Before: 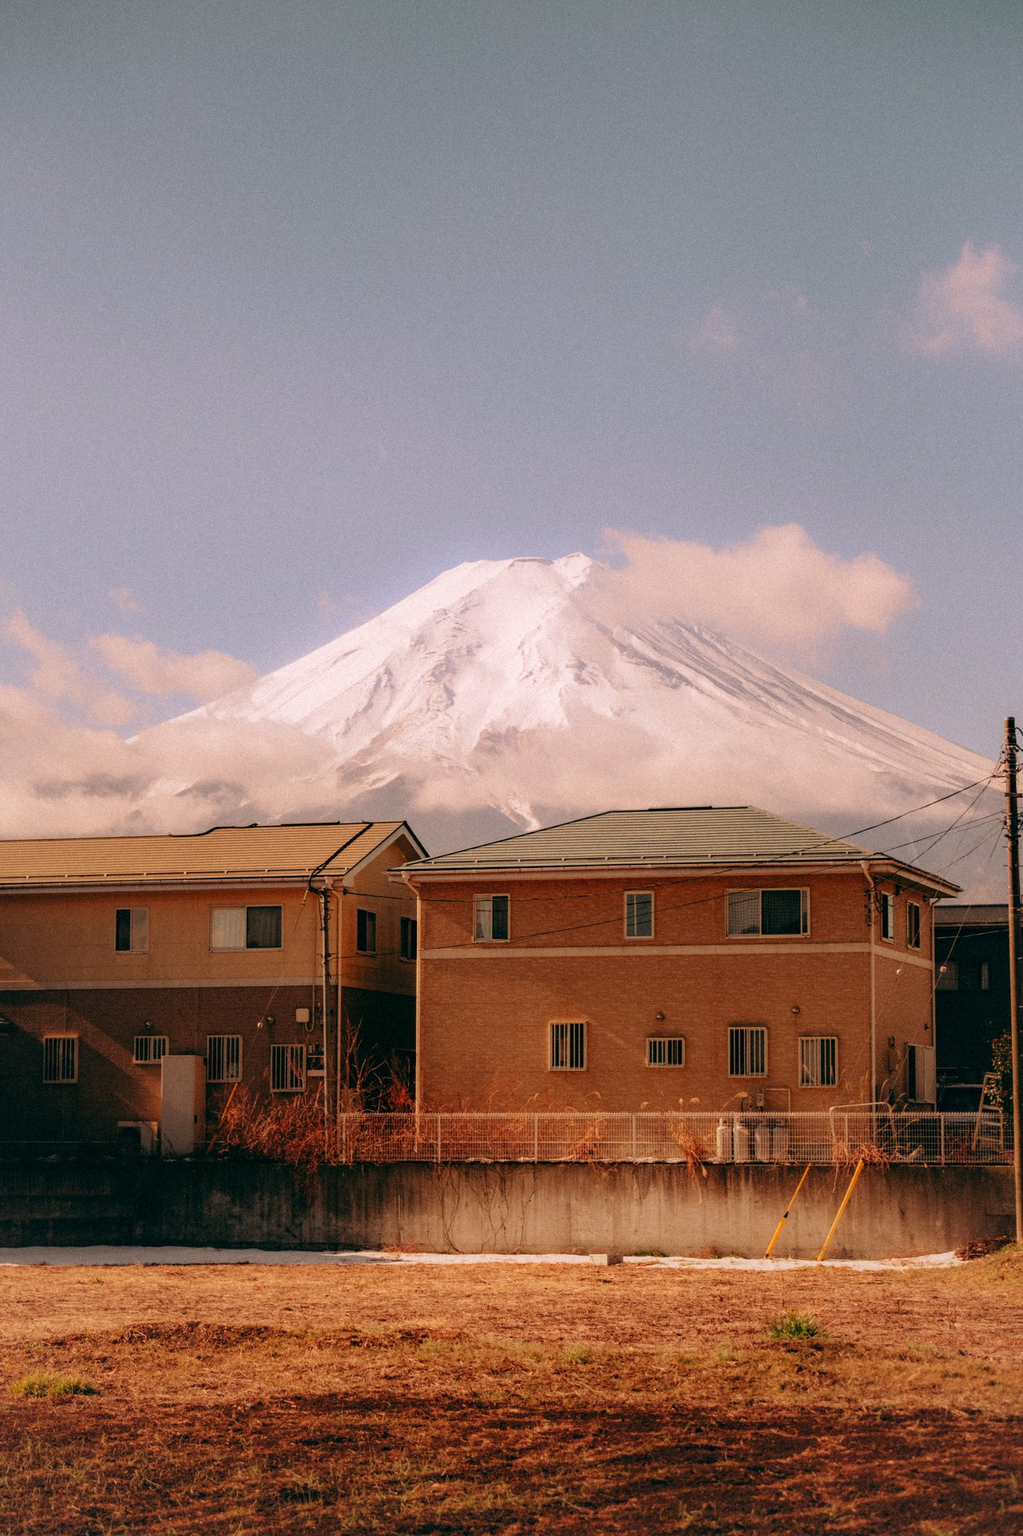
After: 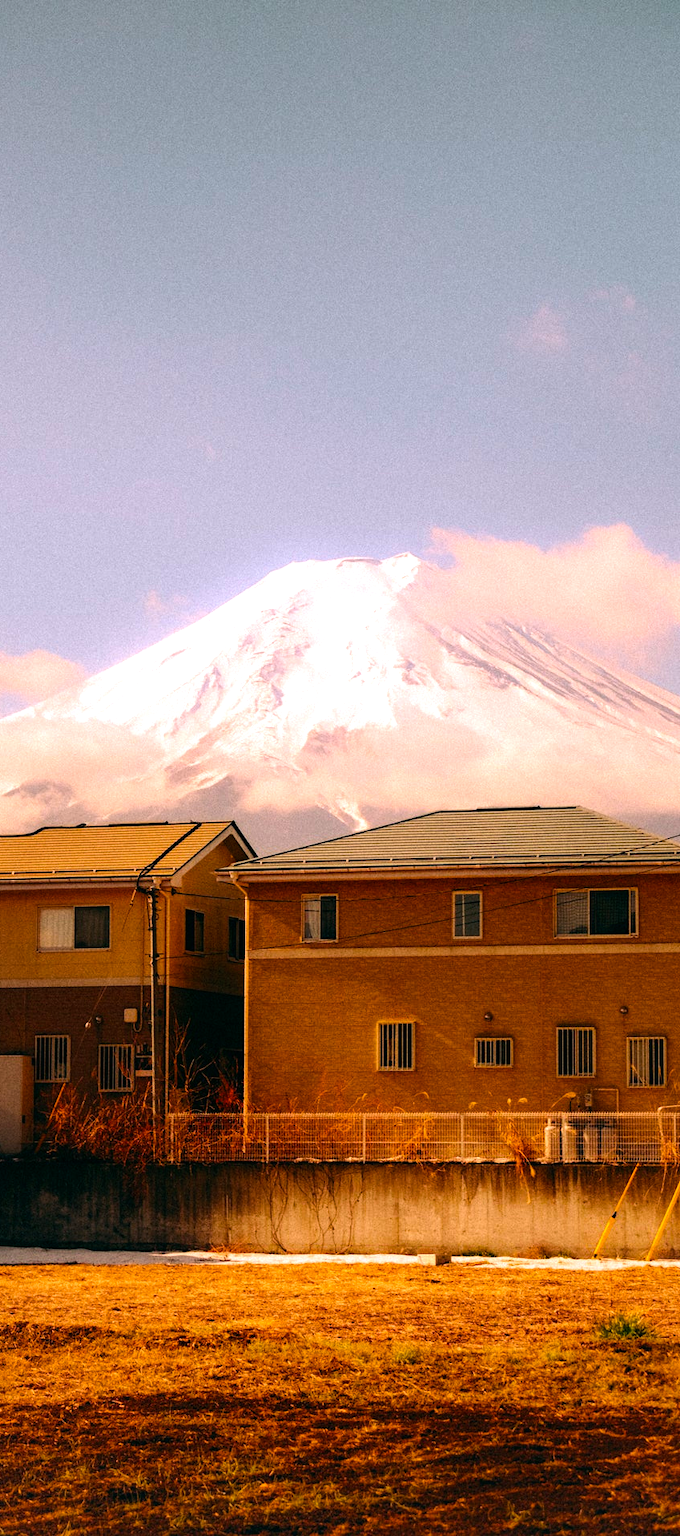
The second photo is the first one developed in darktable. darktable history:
crop: left 16.899%, right 16.556%
exposure: compensate highlight preservation false
tone equalizer: -8 EV -0.75 EV, -7 EV -0.7 EV, -6 EV -0.6 EV, -5 EV -0.4 EV, -3 EV 0.4 EV, -2 EV 0.6 EV, -1 EV 0.7 EV, +0 EV 0.75 EV, edges refinement/feathering 500, mask exposure compensation -1.57 EV, preserve details no
color balance rgb: perceptual saturation grading › global saturation 40%, global vibrance 15%
